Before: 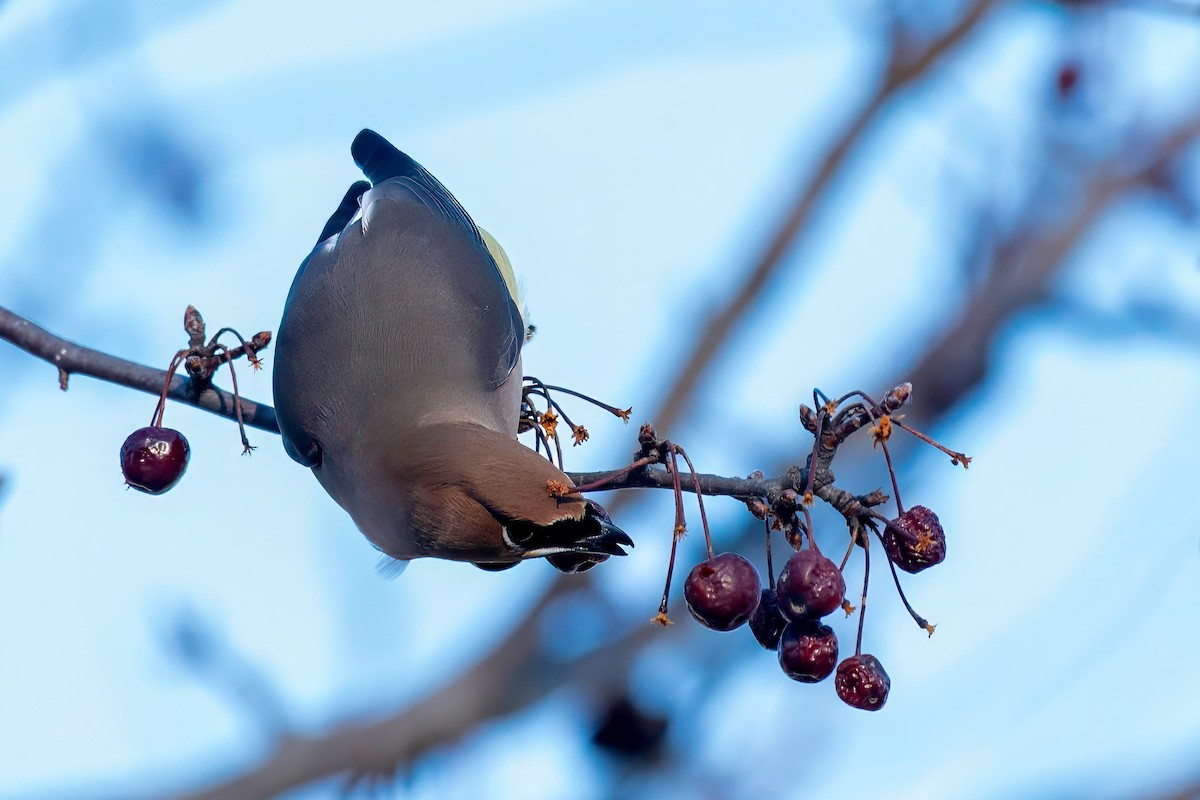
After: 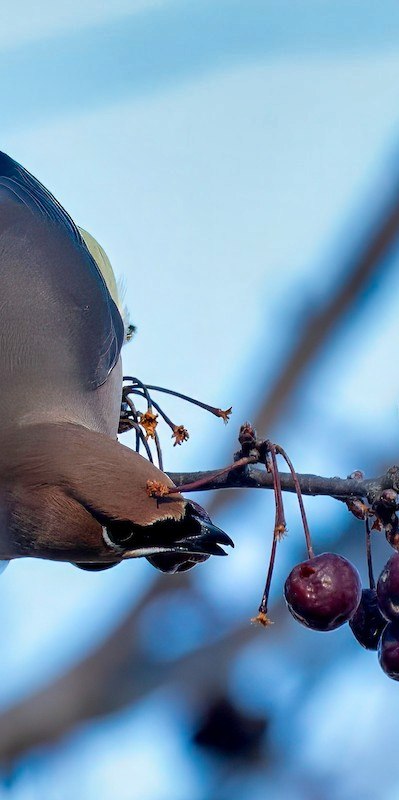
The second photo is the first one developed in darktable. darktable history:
shadows and highlights: radius 108.52, shadows 23.73, highlights -59.32, low approximation 0.01, soften with gaussian
crop: left 33.36%, right 33.36%
